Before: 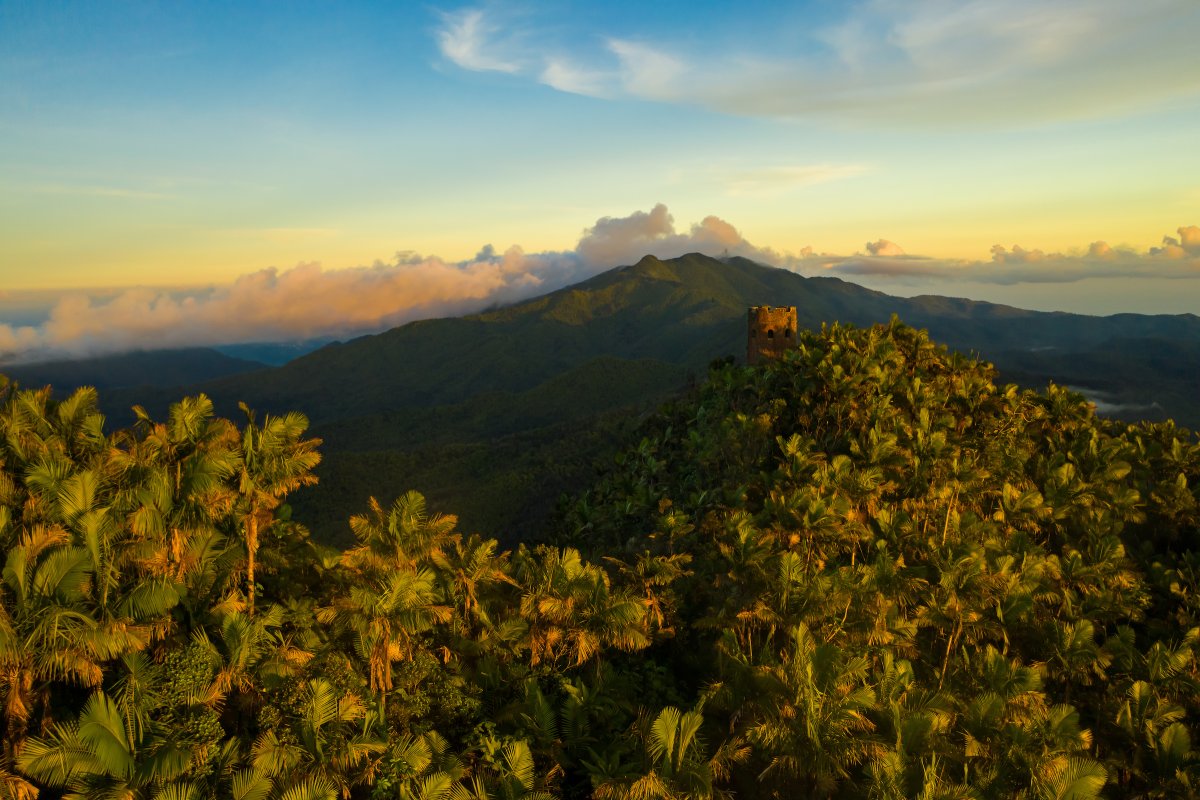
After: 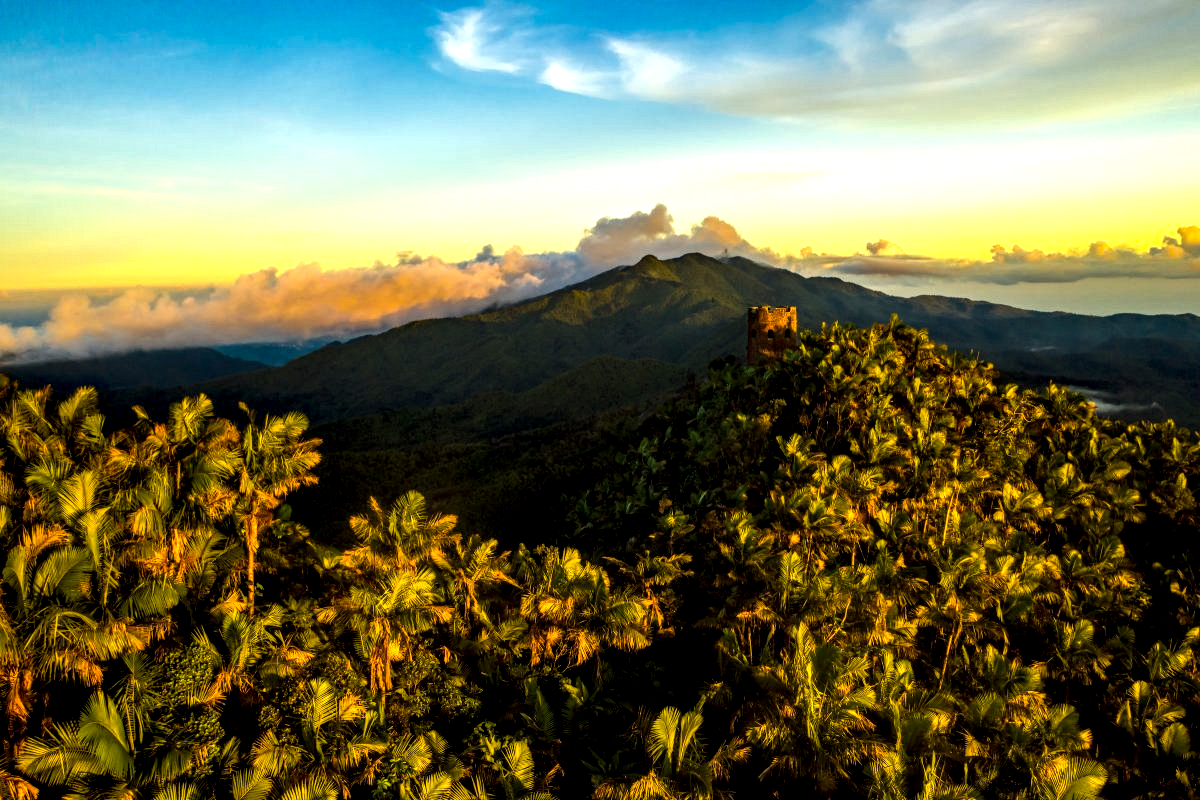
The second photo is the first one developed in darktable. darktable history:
color balance: lift [1, 1.001, 0.999, 1.001], gamma [1, 1.004, 1.007, 0.993], gain [1, 0.991, 0.987, 1.013], contrast 10%, output saturation 120%
local contrast: highlights 19%, detail 186%
tone equalizer: -8 EV -0.417 EV, -7 EV -0.389 EV, -6 EV -0.333 EV, -5 EV -0.222 EV, -3 EV 0.222 EV, -2 EV 0.333 EV, -1 EV 0.389 EV, +0 EV 0.417 EV, edges refinement/feathering 500, mask exposure compensation -1.25 EV, preserve details no
